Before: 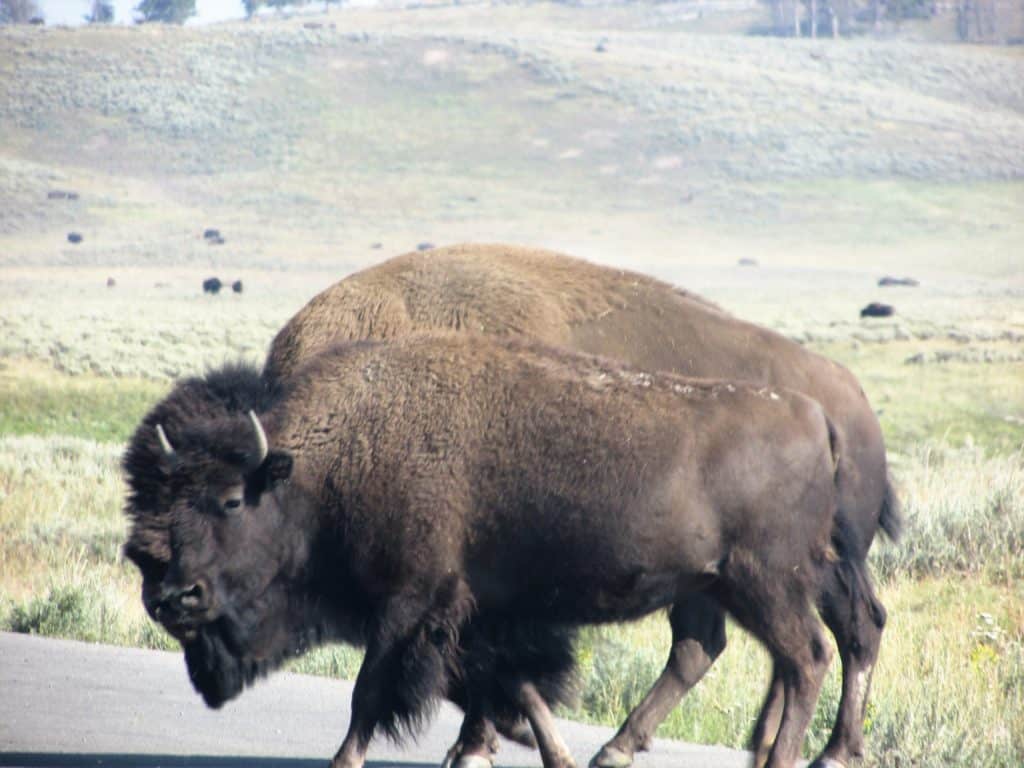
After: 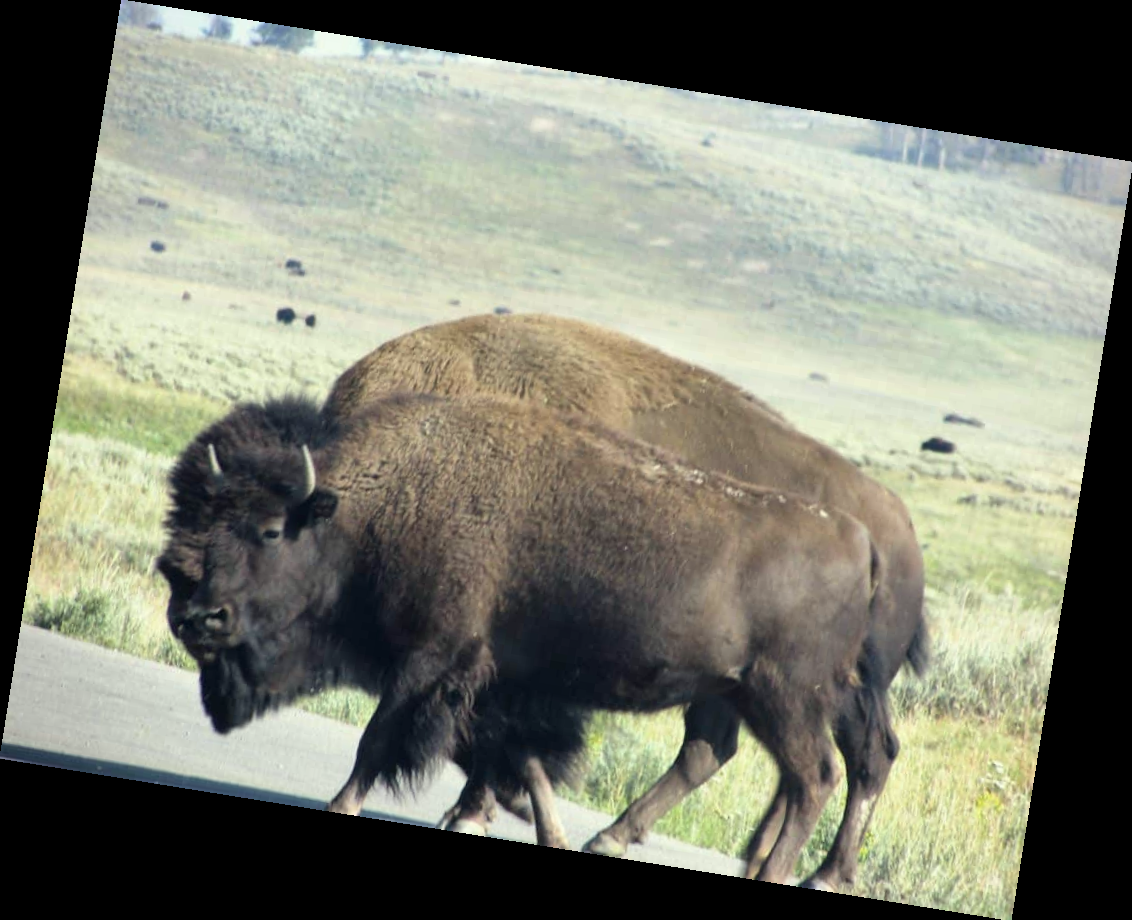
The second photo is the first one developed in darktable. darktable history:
local contrast: mode bilateral grid, contrast 100, coarseness 100, detail 108%, midtone range 0.2
rotate and perspective: rotation 9.12°, automatic cropping off
color correction: highlights a* -4.28, highlights b* 6.53
shadows and highlights: shadows 43.71, white point adjustment -1.46, soften with gaussian
